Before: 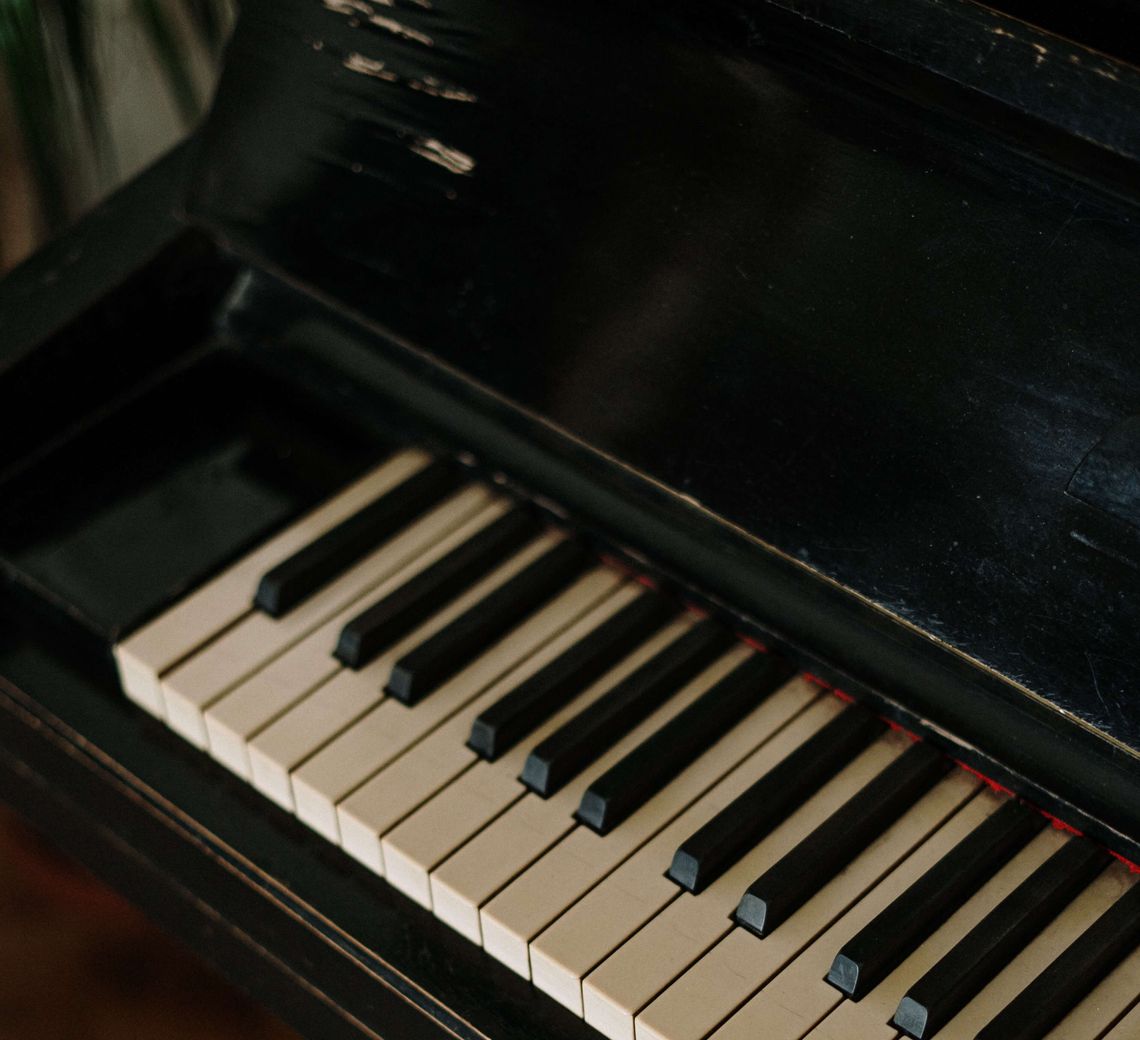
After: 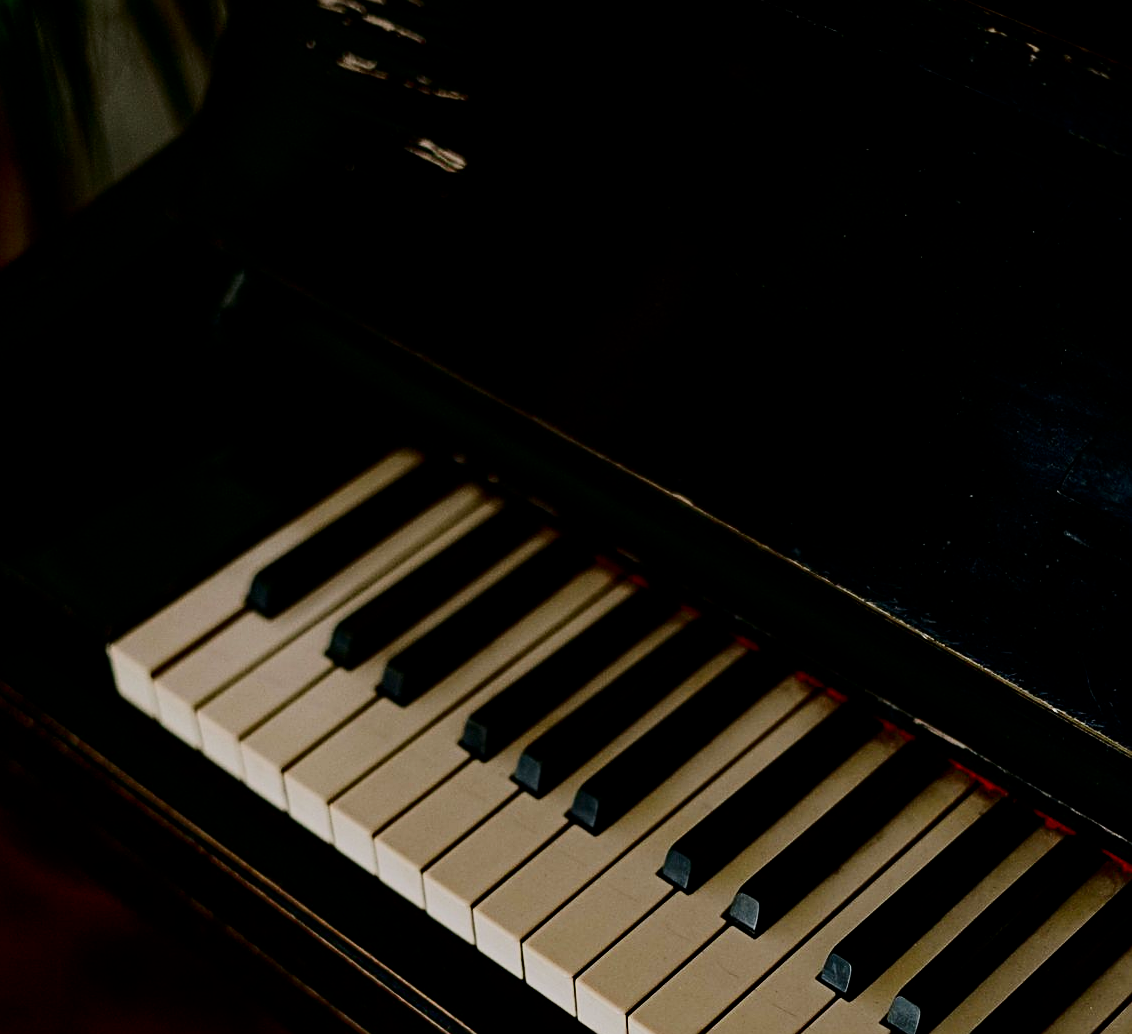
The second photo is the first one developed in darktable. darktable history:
contrast brightness saturation: contrast 0.22, brightness -0.19, saturation 0.24
filmic rgb: black relative exposure -7.15 EV, white relative exposure 5.36 EV, hardness 3.02
sharpen: on, module defaults
crop and rotate: left 0.614%, top 0.179%, bottom 0.309%
